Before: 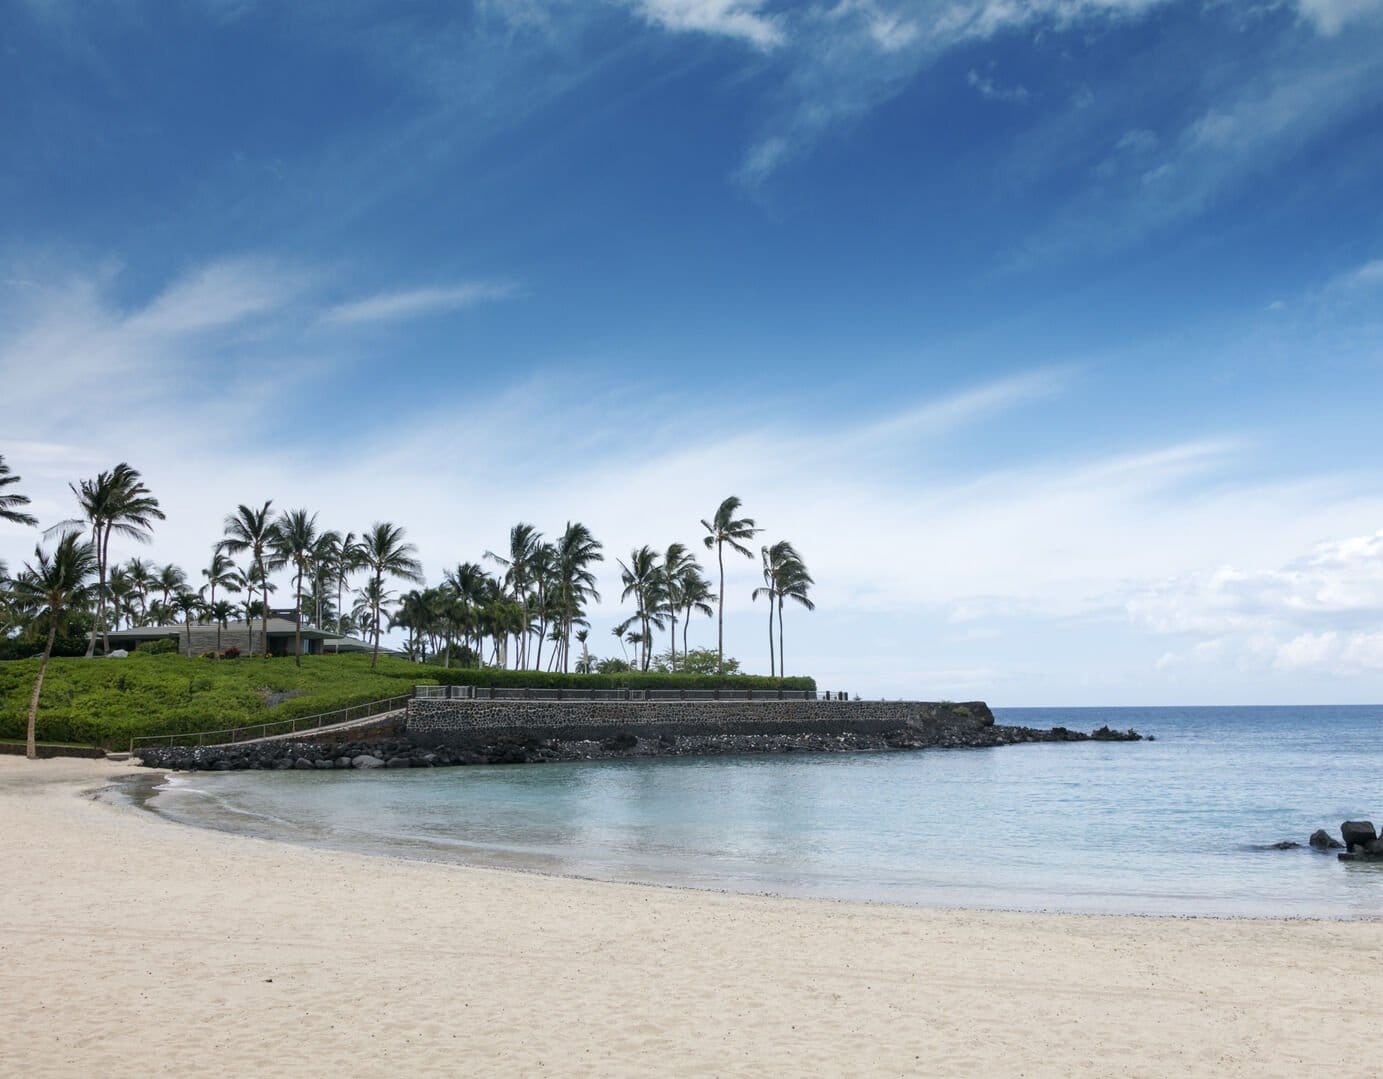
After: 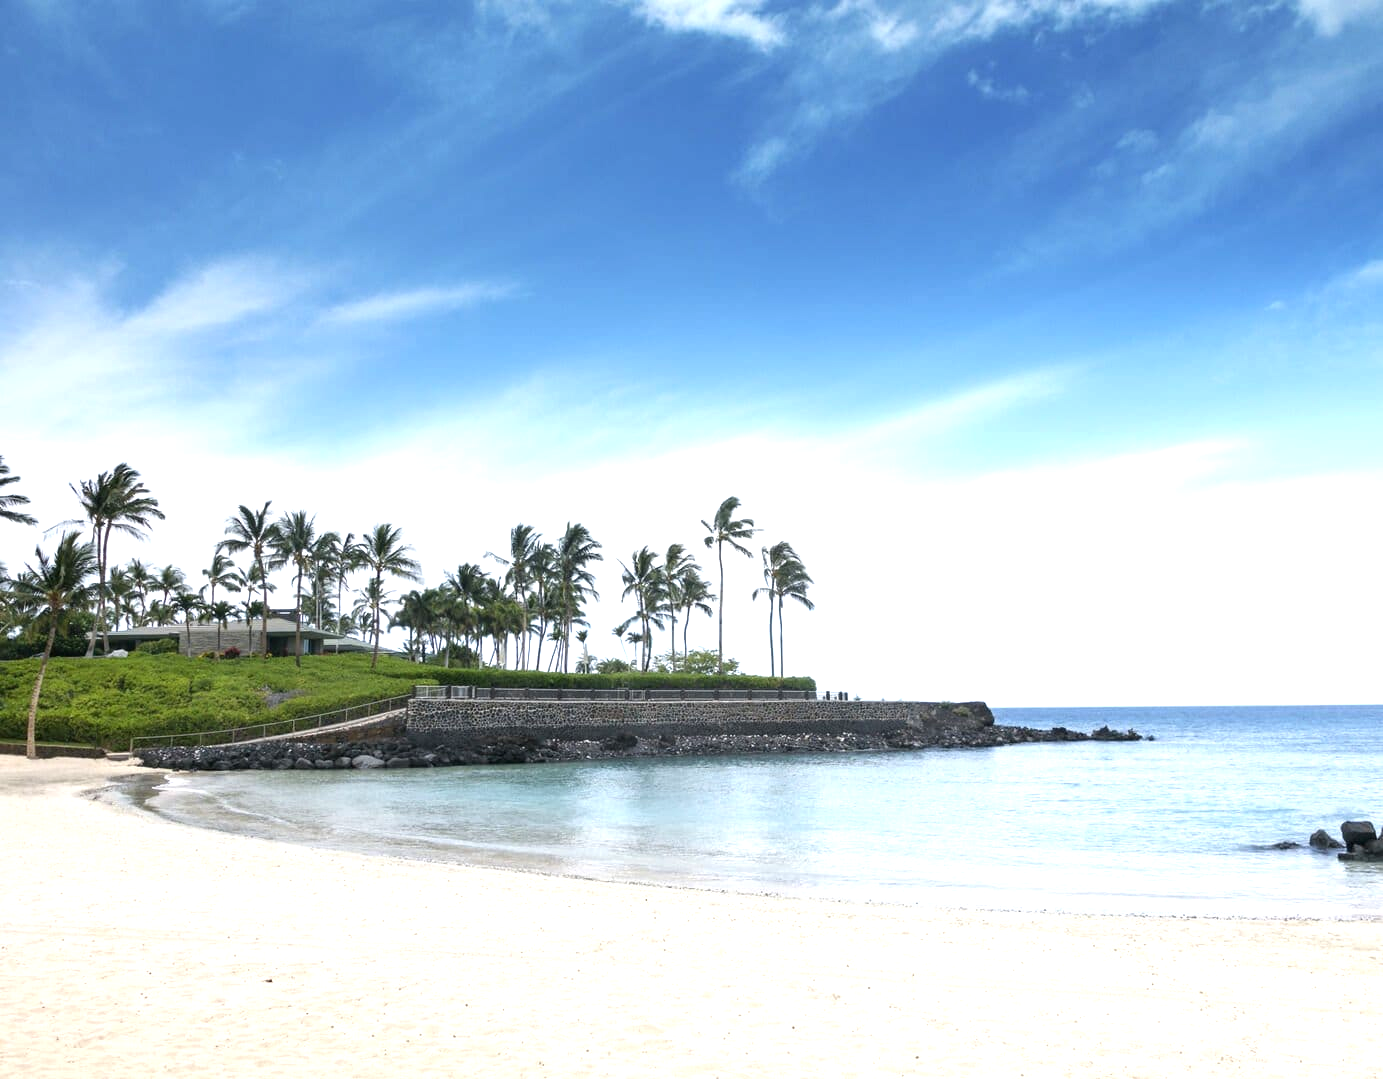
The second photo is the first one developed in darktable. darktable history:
exposure: black level correction -0.001, exposure 0.91 EV, compensate highlight preservation false
